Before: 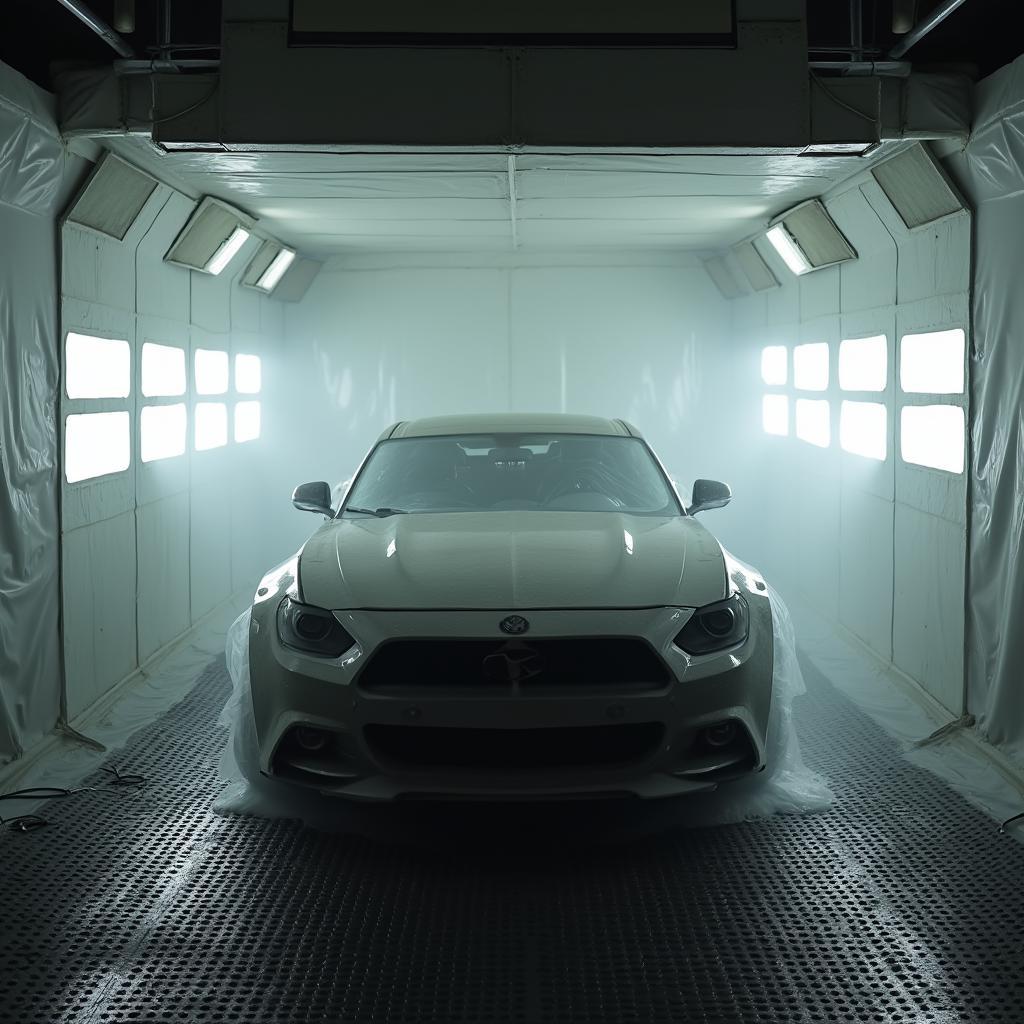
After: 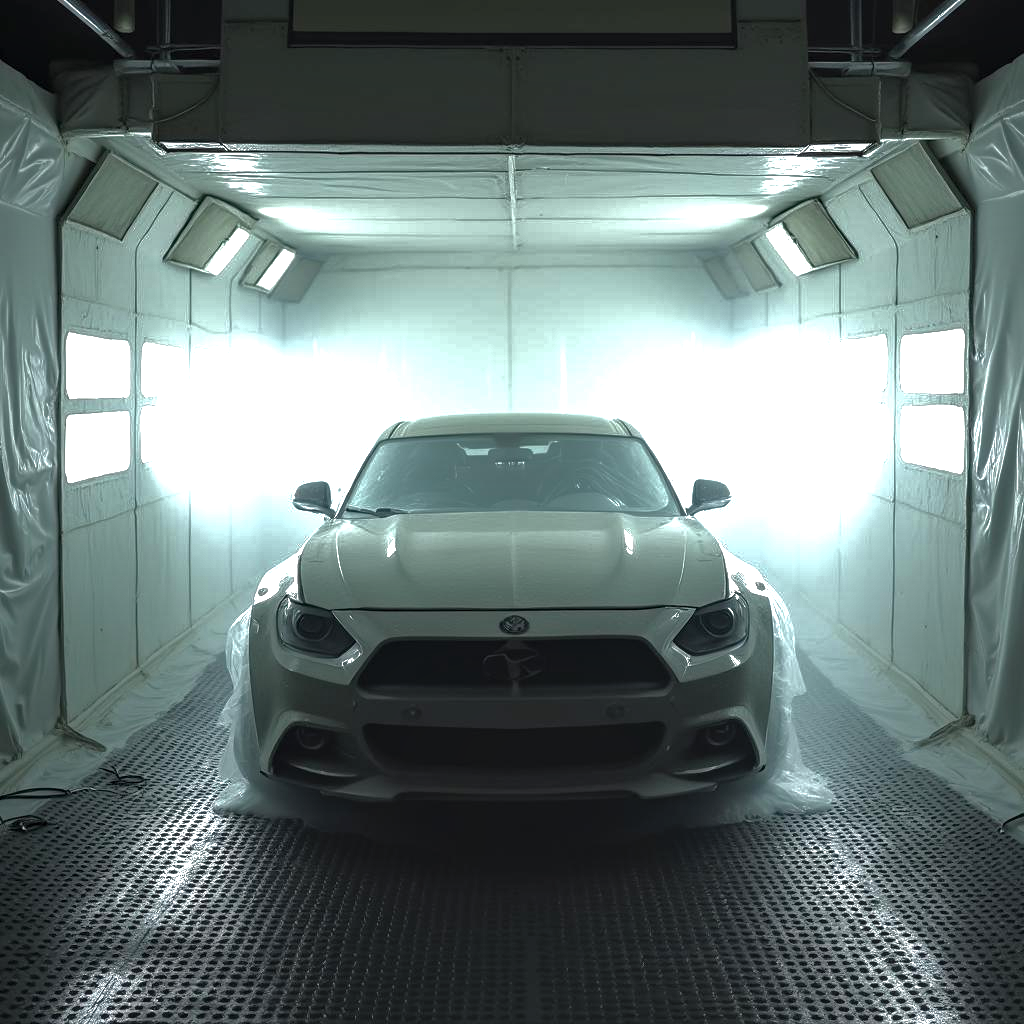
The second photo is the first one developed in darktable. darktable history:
local contrast: detail 130%
exposure: black level correction 0, exposure 1.1 EV, compensate exposure bias true, compensate highlight preservation false
base curve: curves: ch0 [(0, 0) (0.841, 0.609) (1, 1)]
